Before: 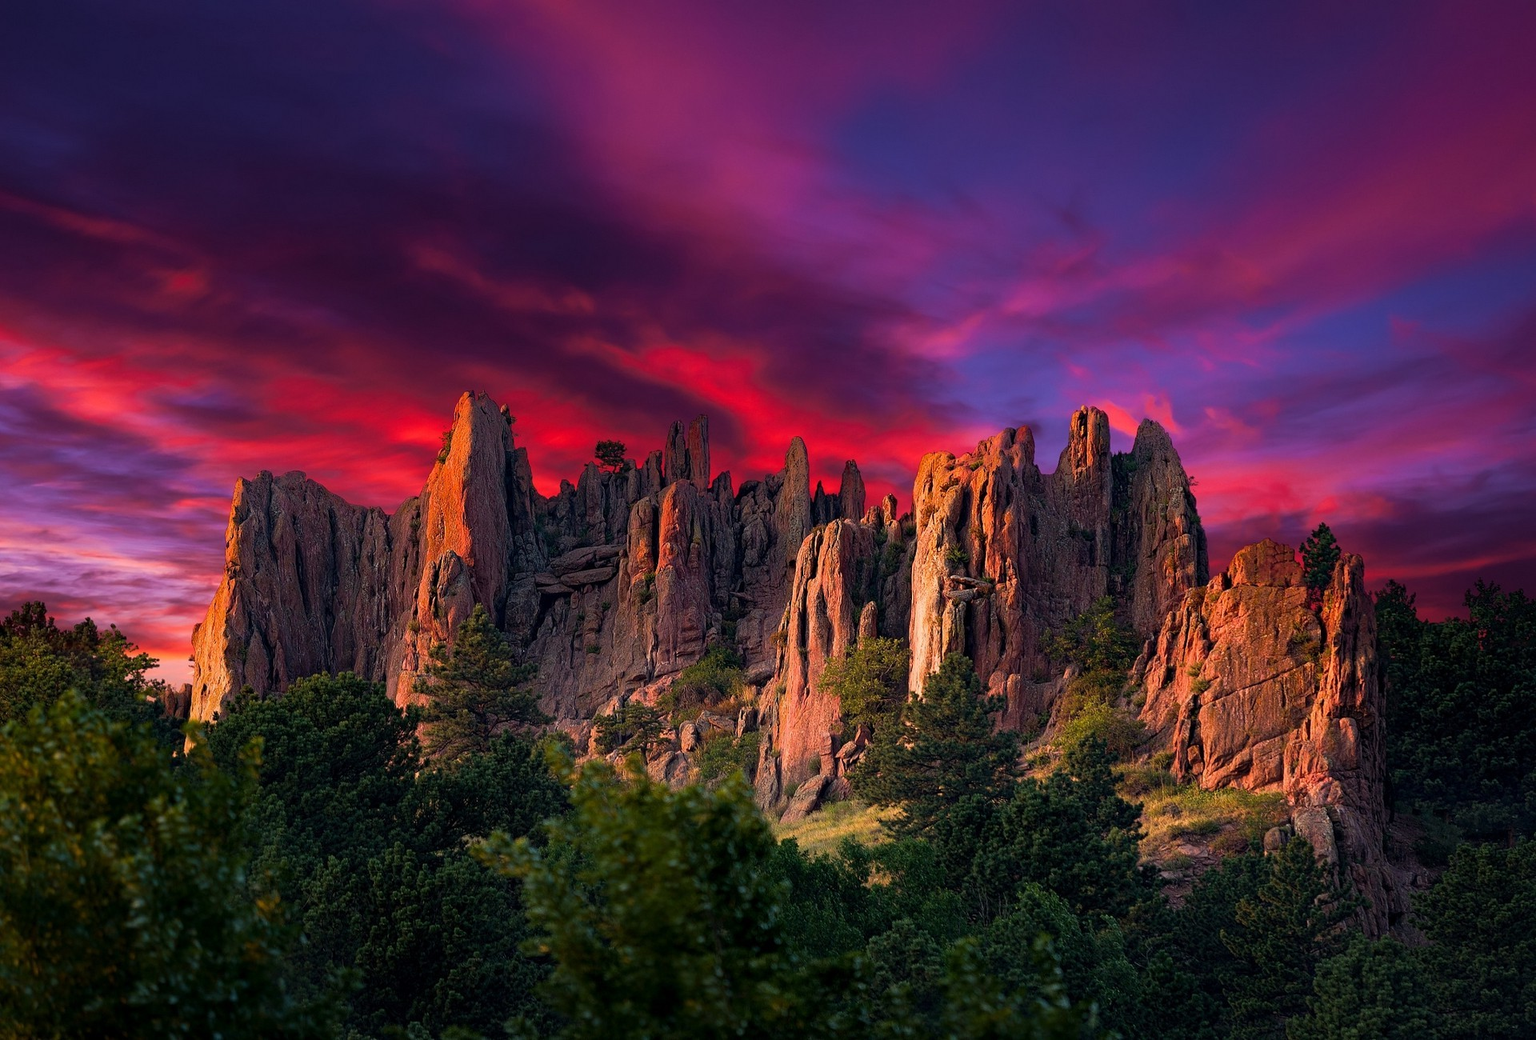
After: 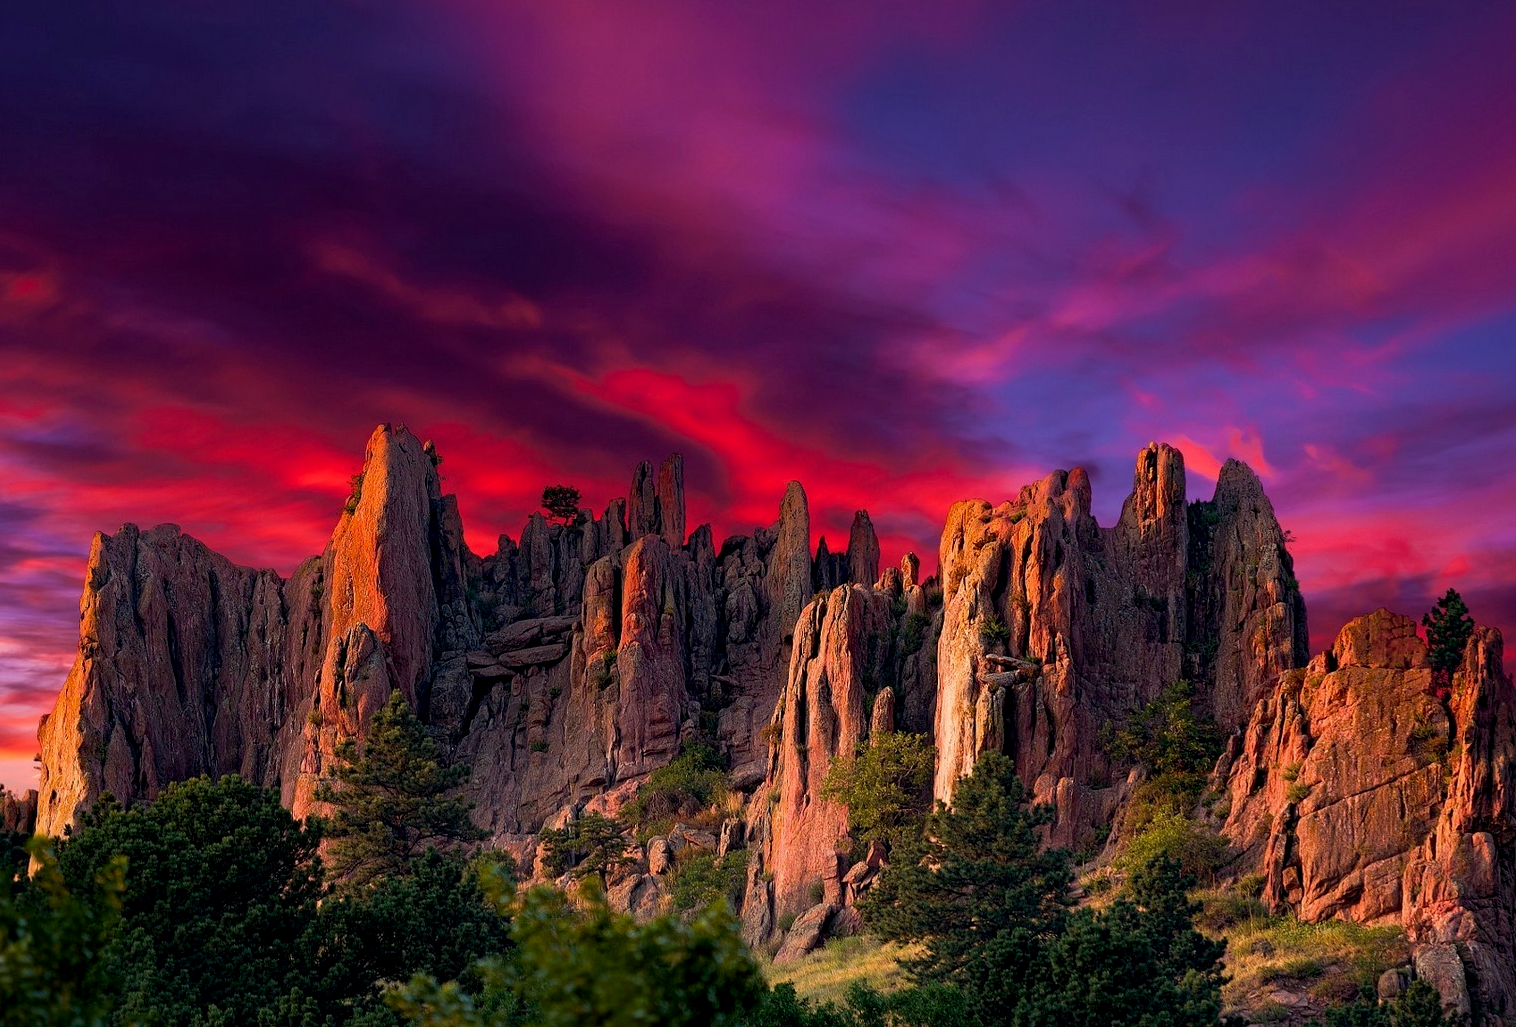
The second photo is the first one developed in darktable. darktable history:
crop and rotate: left 10.541%, top 5.02%, right 10.495%, bottom 15.975%
exposure: black level correction 0.004, exposure 0.016 EV, compensate exposure bias true, compensate highlight preservation false
